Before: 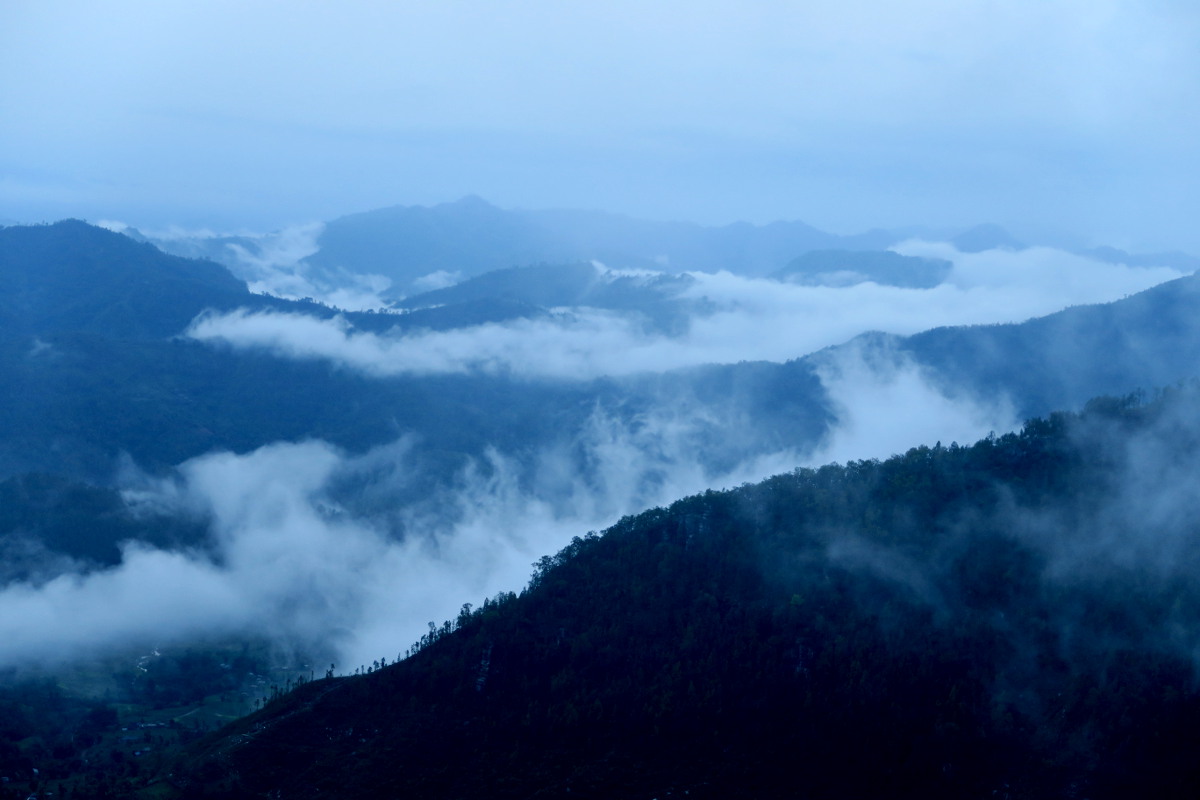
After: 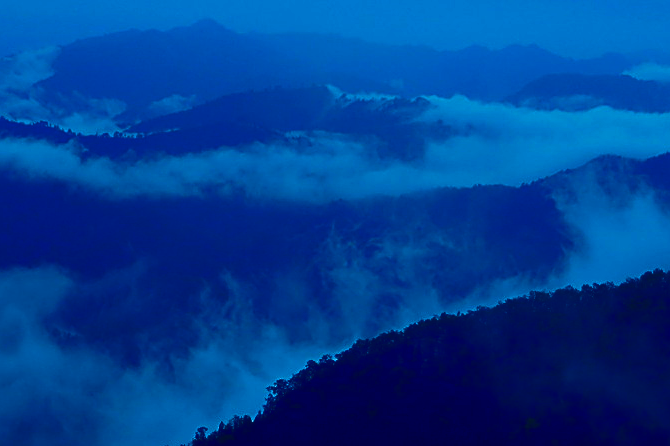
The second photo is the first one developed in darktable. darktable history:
sharpen: on, module defaults
contrast brightness saturation: brightness -1, saturation 1
crop and rotate: left 22.13%, top 22.054%, right 22.026%, bottom 22.102%
